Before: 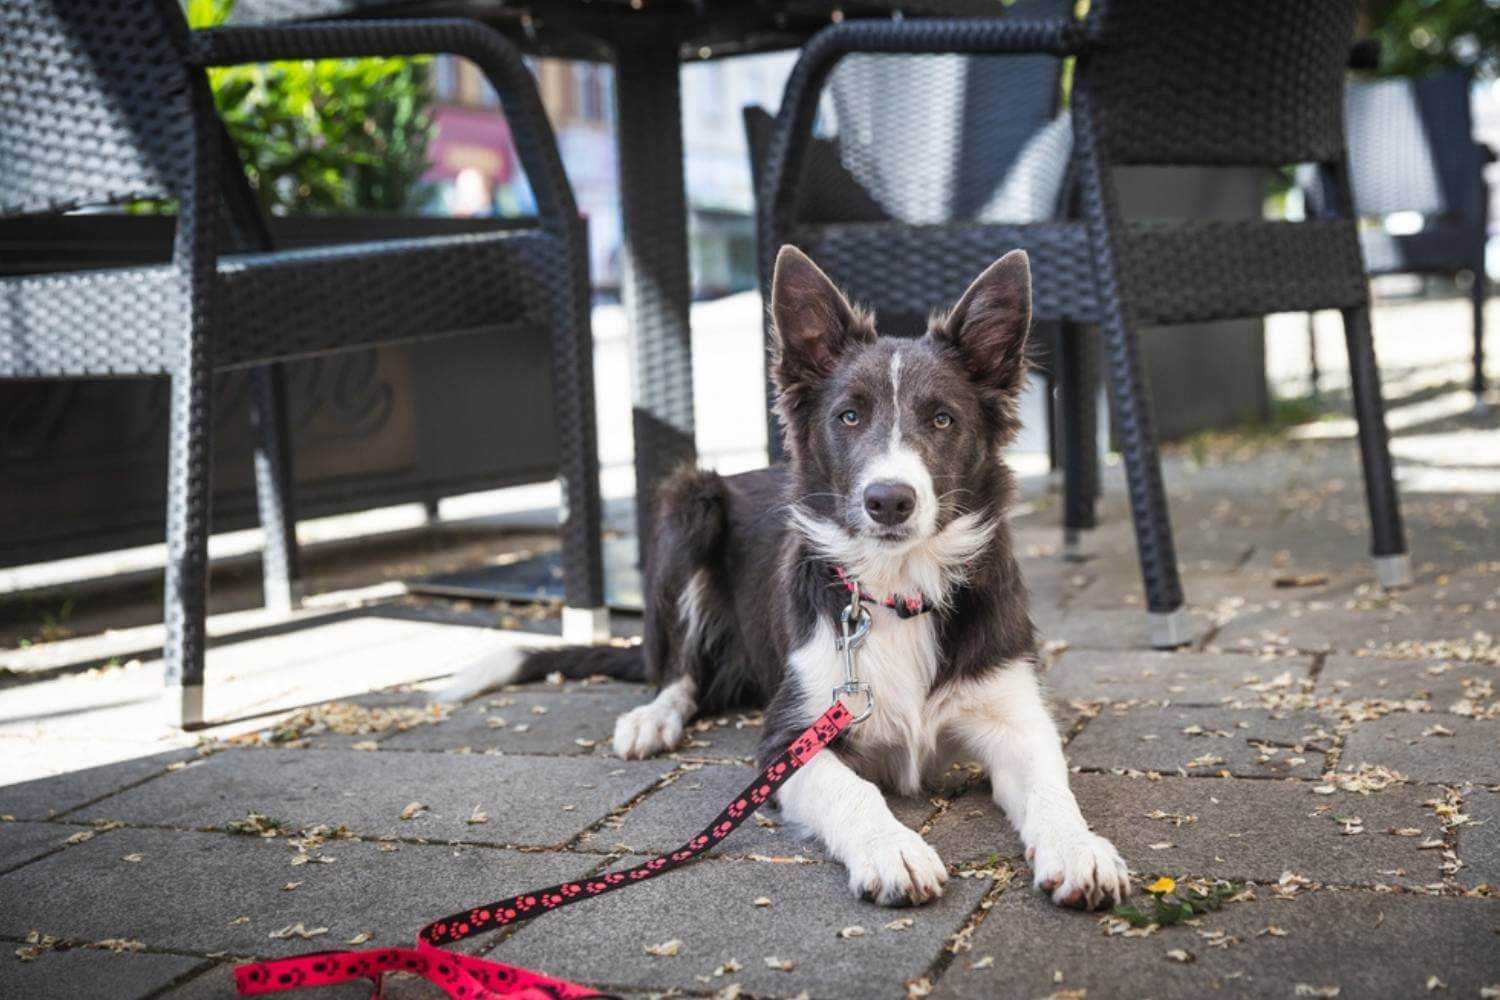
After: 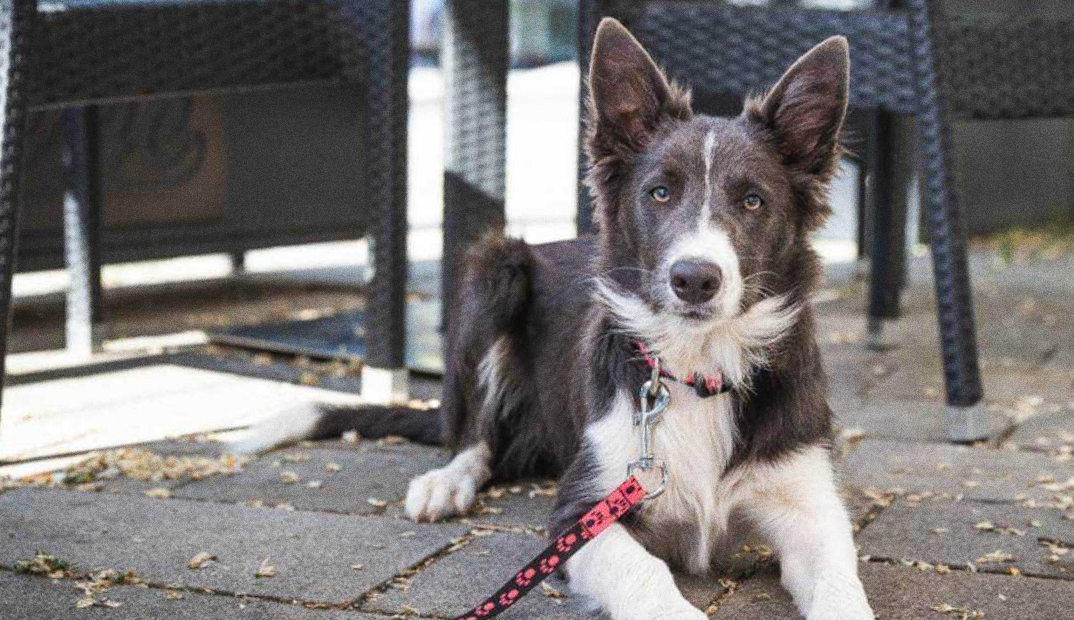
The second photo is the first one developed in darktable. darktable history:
grain: coarseness 11.82 ISO, strength 36.67%, mid-tones bias 74.17%
crop and rotate: angle -3.37°, left 9.79%, top 20.73%, right 12.42%, bottom 11.82%
